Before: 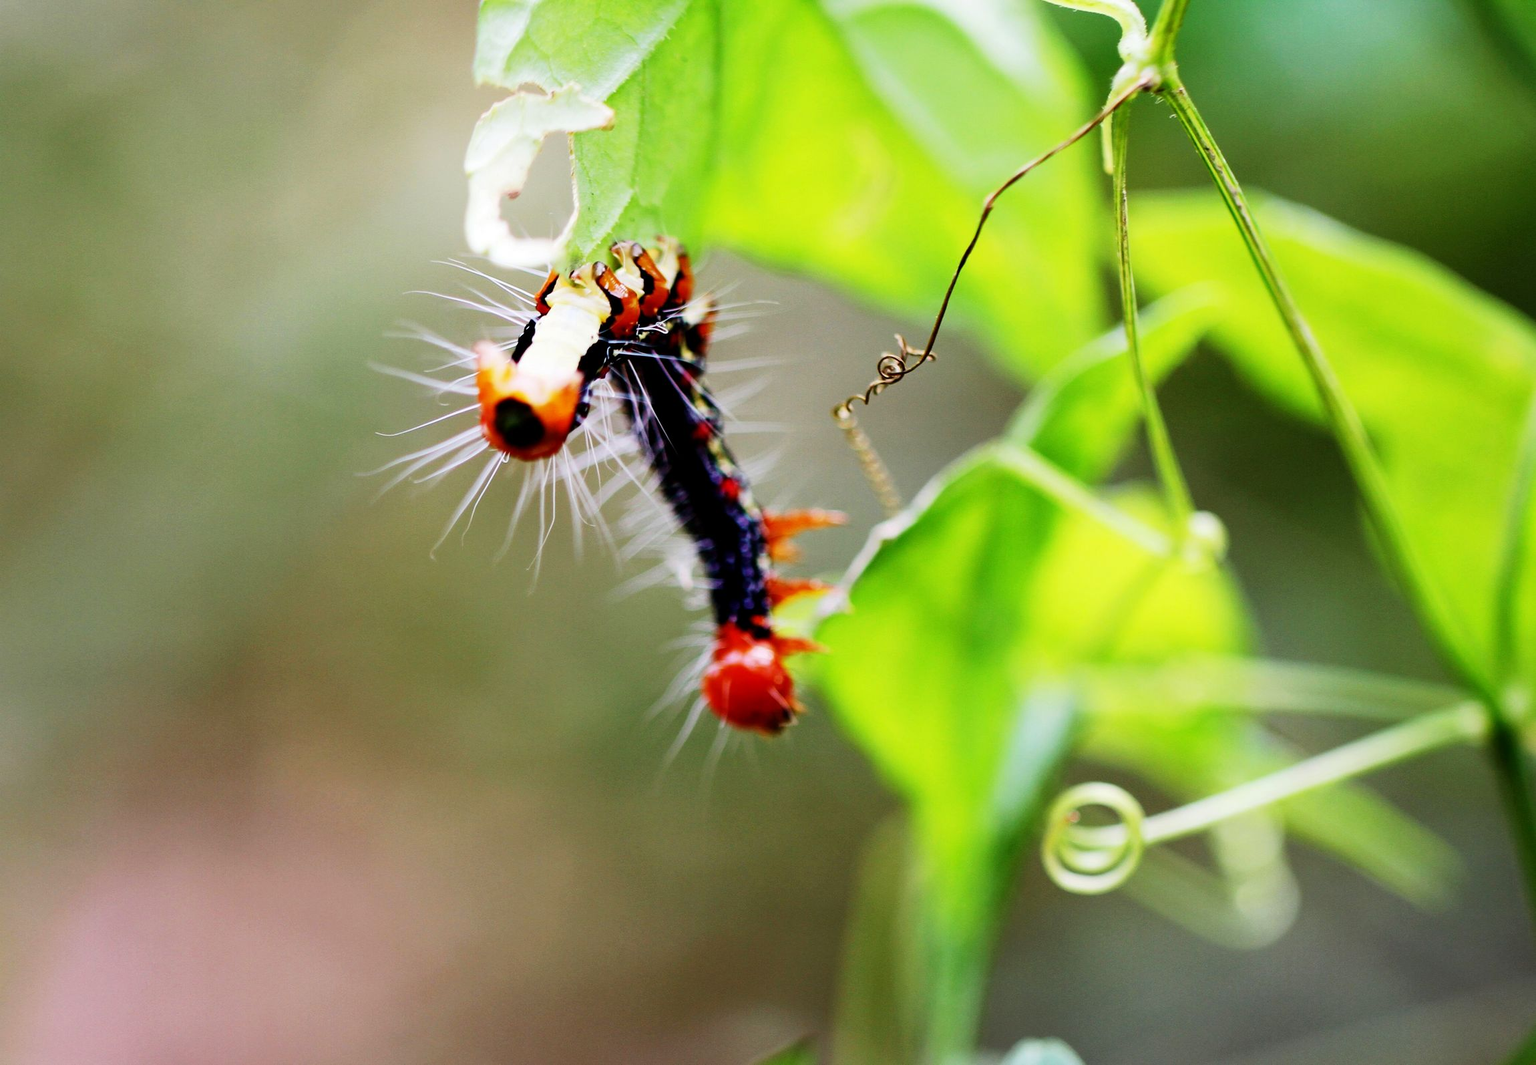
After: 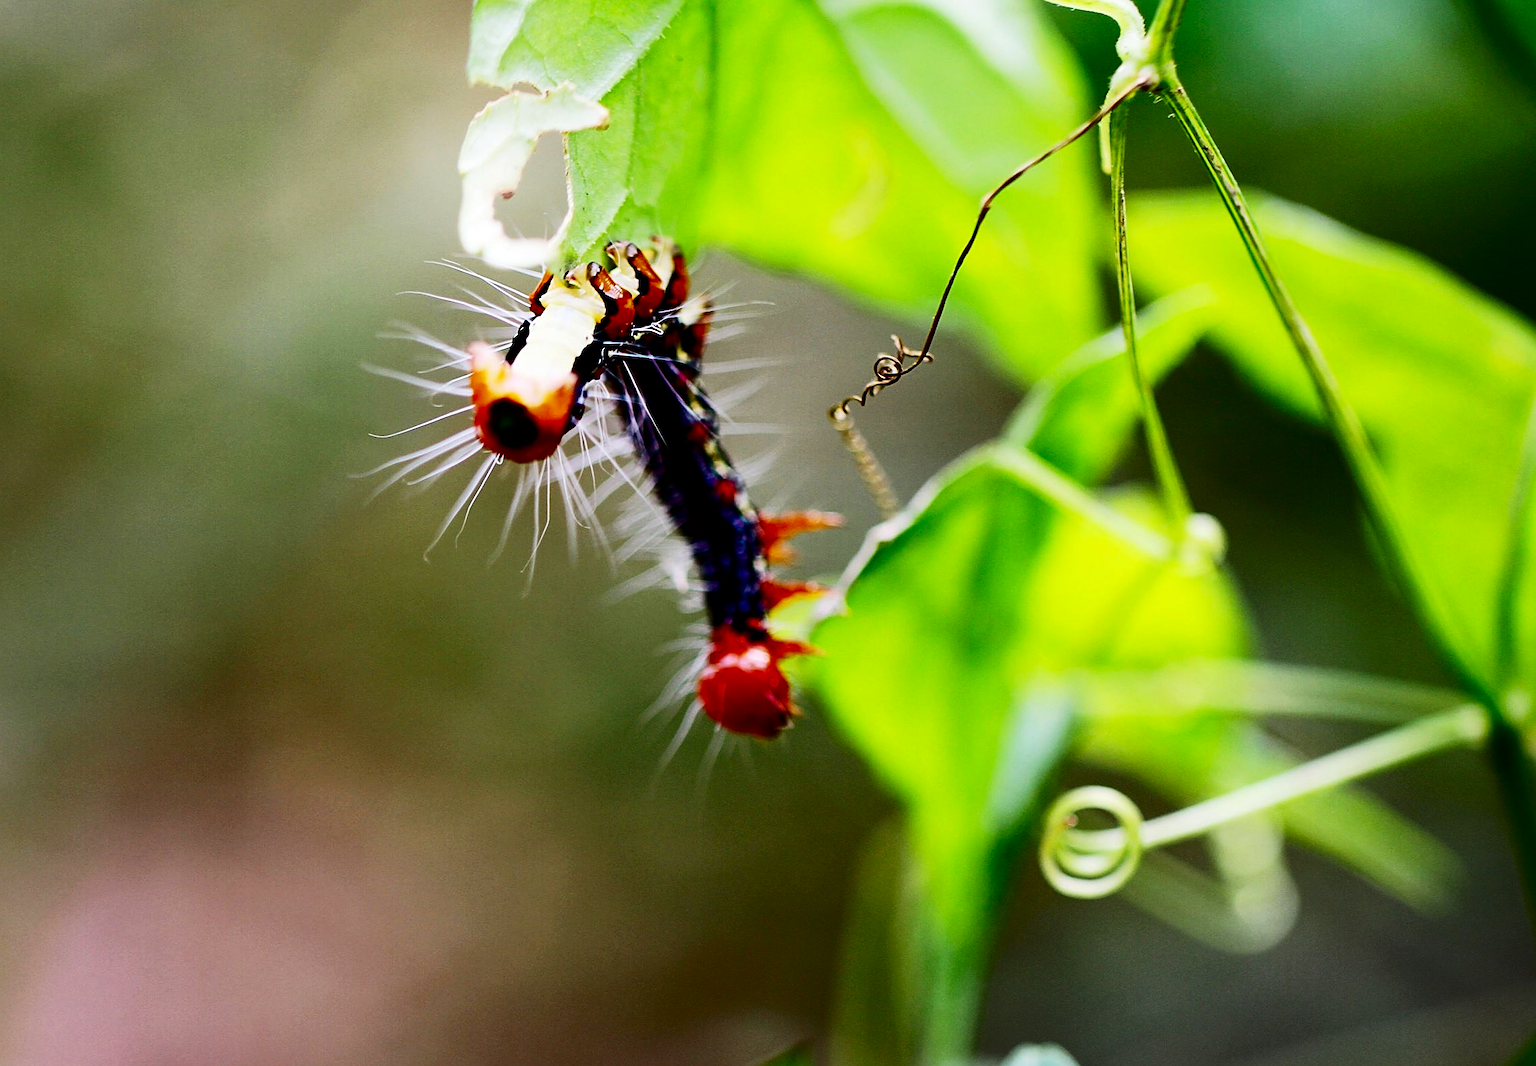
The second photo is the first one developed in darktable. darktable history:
contrast brightness saturation: contrast 0.19, brightness -0.24, saturation 0.11
sharpen: on, module defaults
crop and rotate: left 0.614%, top 0.179%, bottom 0.309%
